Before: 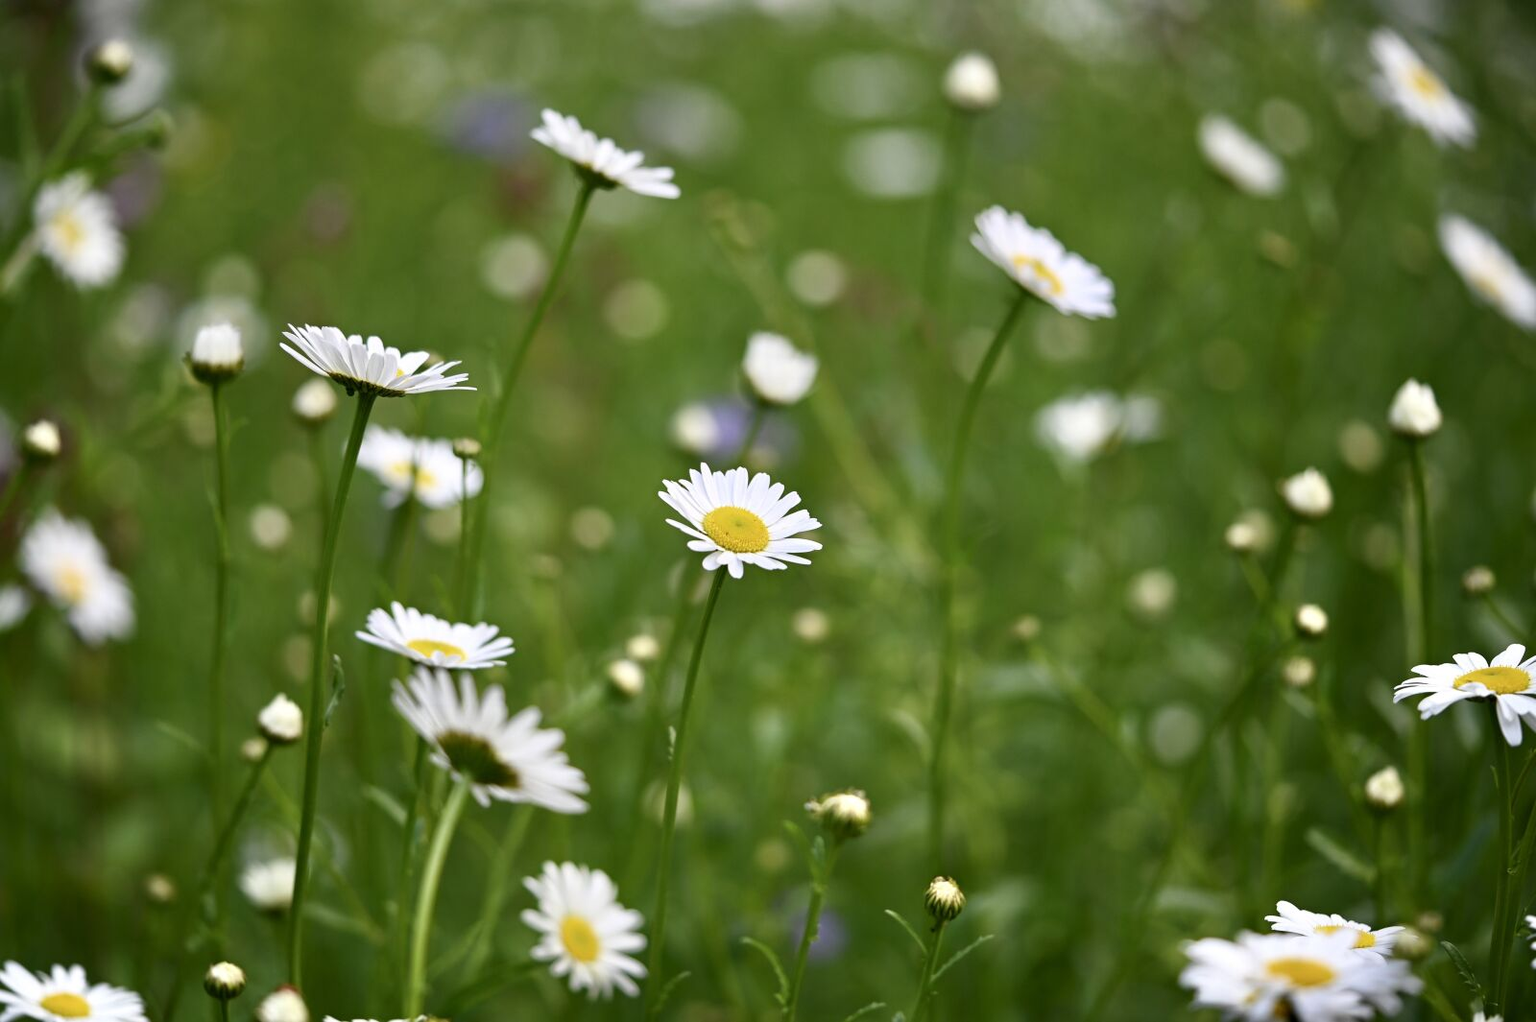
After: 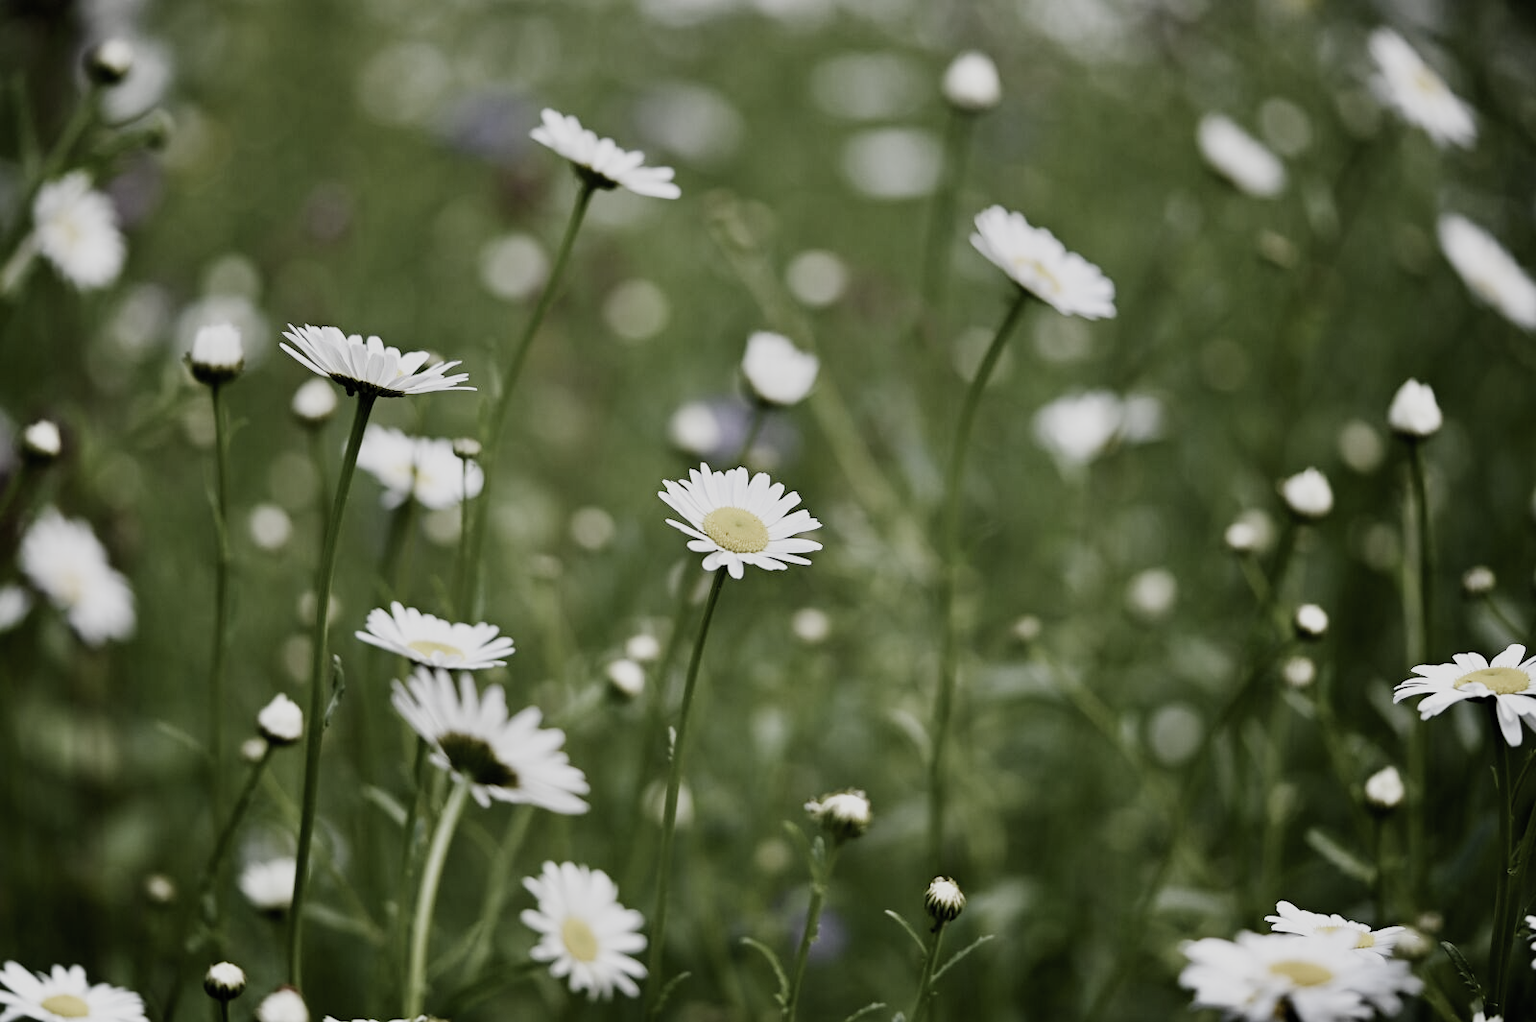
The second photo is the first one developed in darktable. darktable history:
filmic rgb: black relative exposure -5.1 EV, white relative exposure 3.96 EV, threshold 2.95 EV, hardness 2.9, contrast 1.298, highlights saturation mix -31.47%, preserve chrominance no, color science v5 (2021), contrast in shadows safe, contrast in highlights safe, enable highlight reconstruction true
